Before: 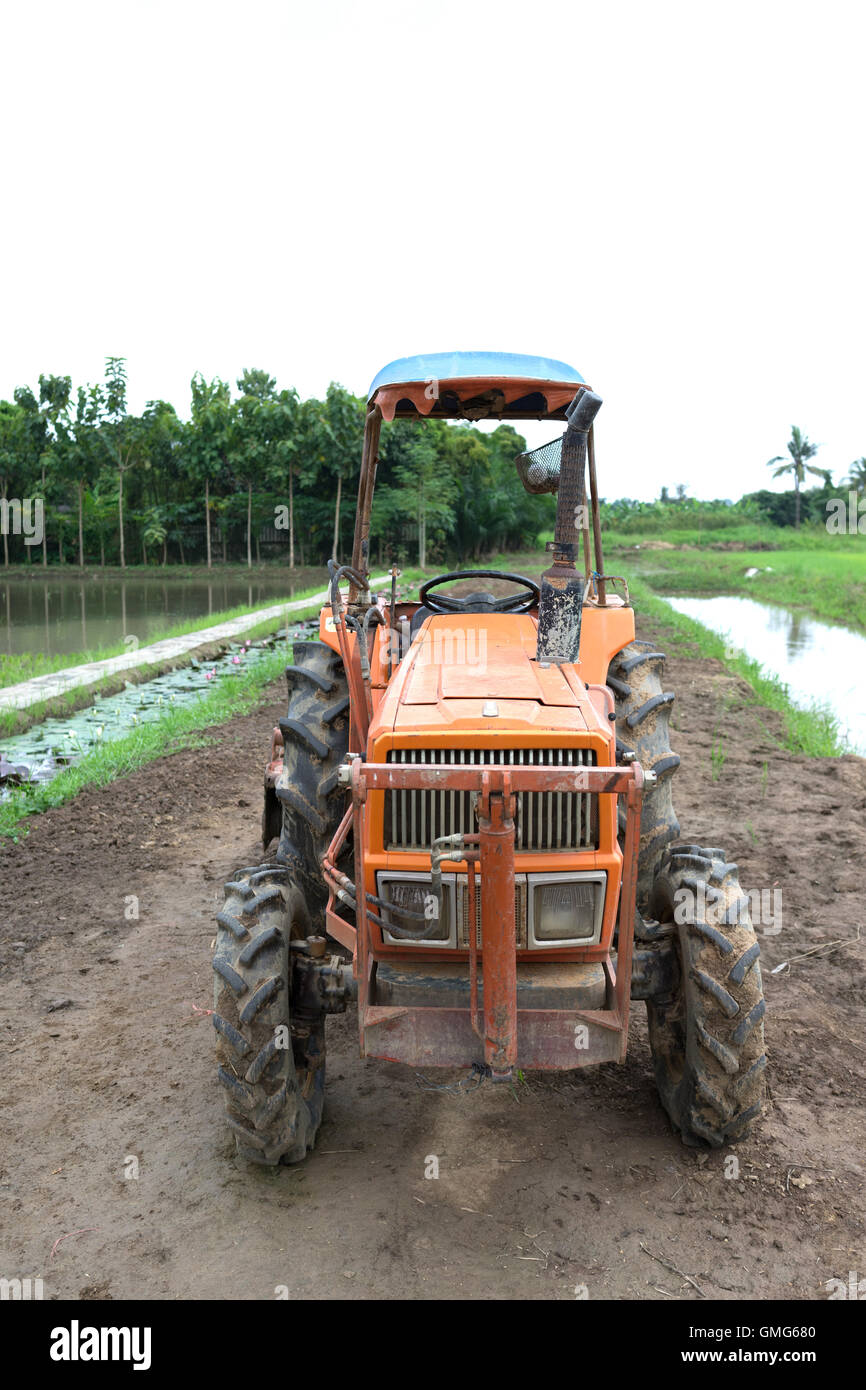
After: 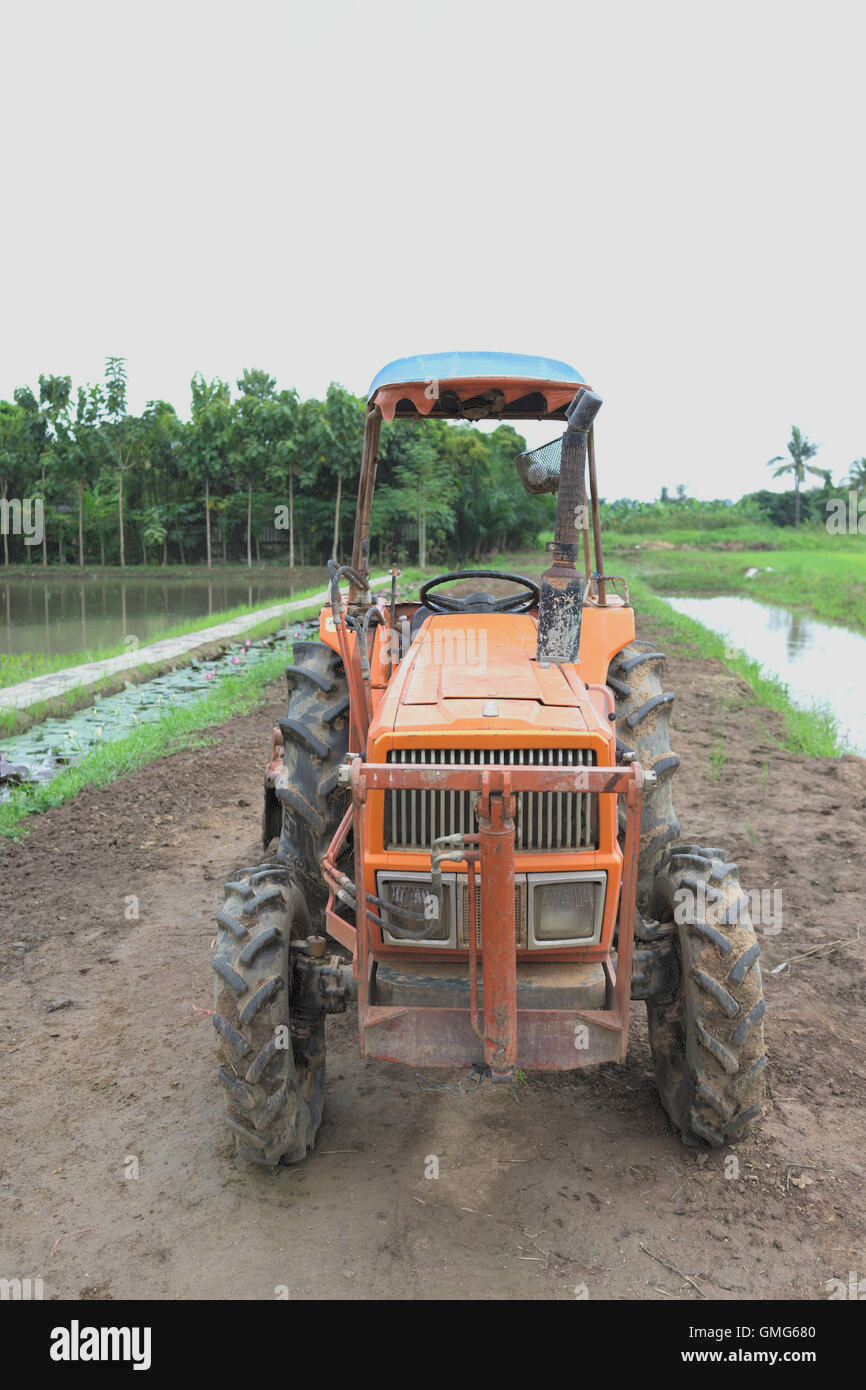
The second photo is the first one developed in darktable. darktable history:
rgb levels: preserve colors sum RGB, levels [[0.038, 0.433, 0.934], [0, 0.5, 1], [0, 0.5, 1]]
exposure: black level correction -0.015, exposure -0.125 EV, compensate highlight preservation false
